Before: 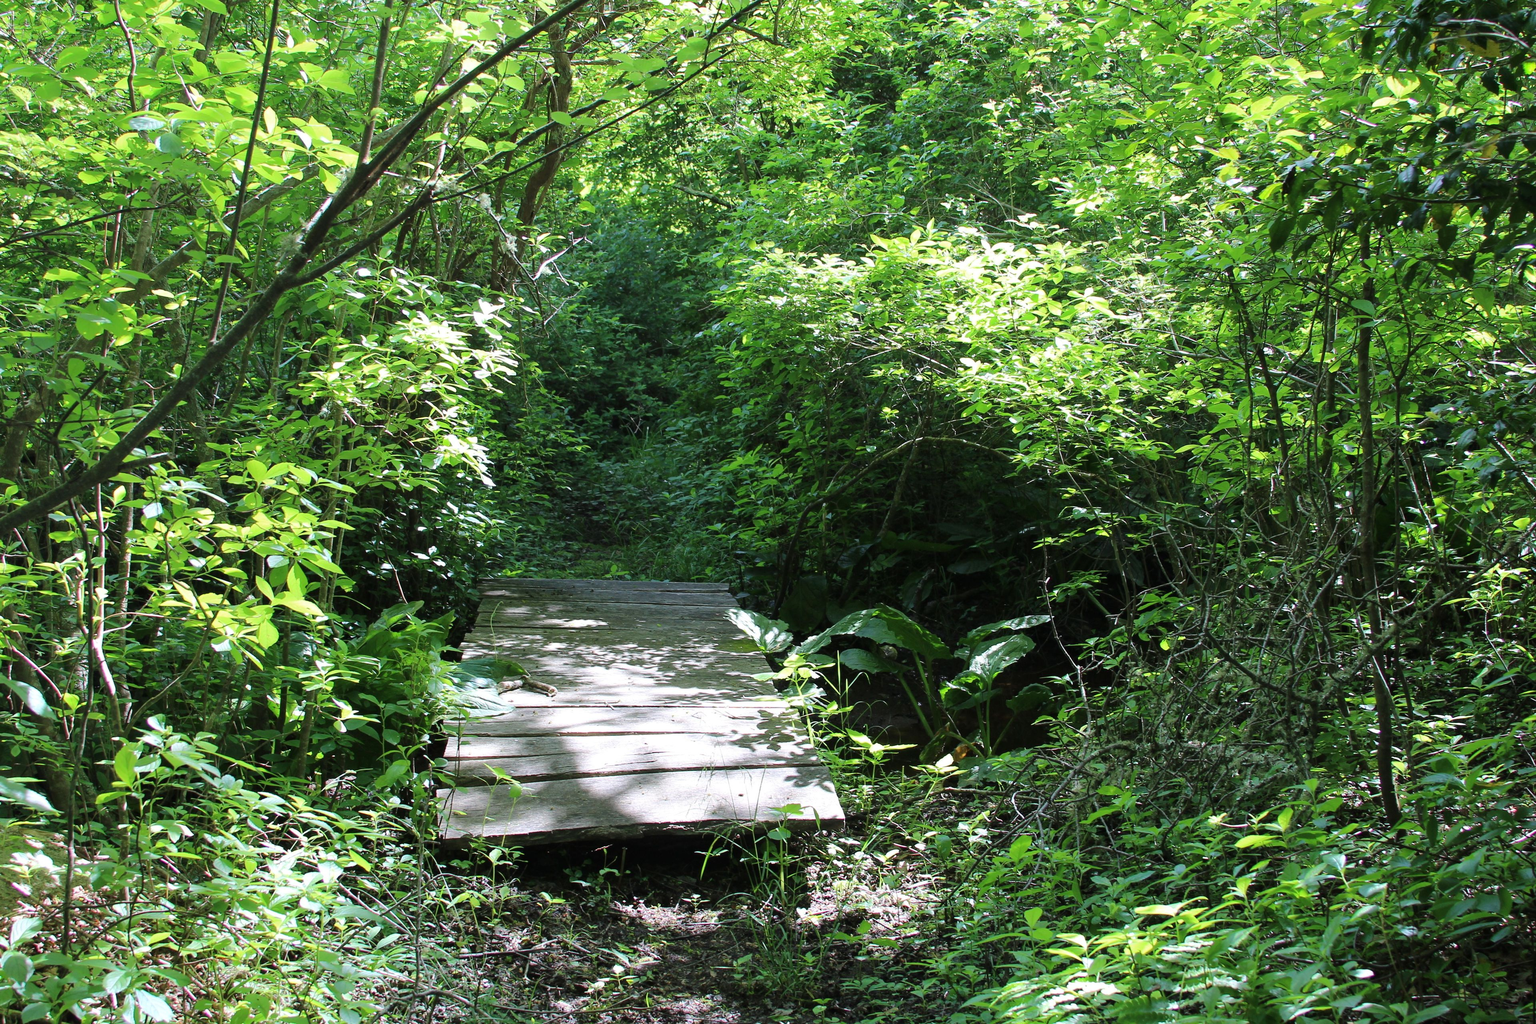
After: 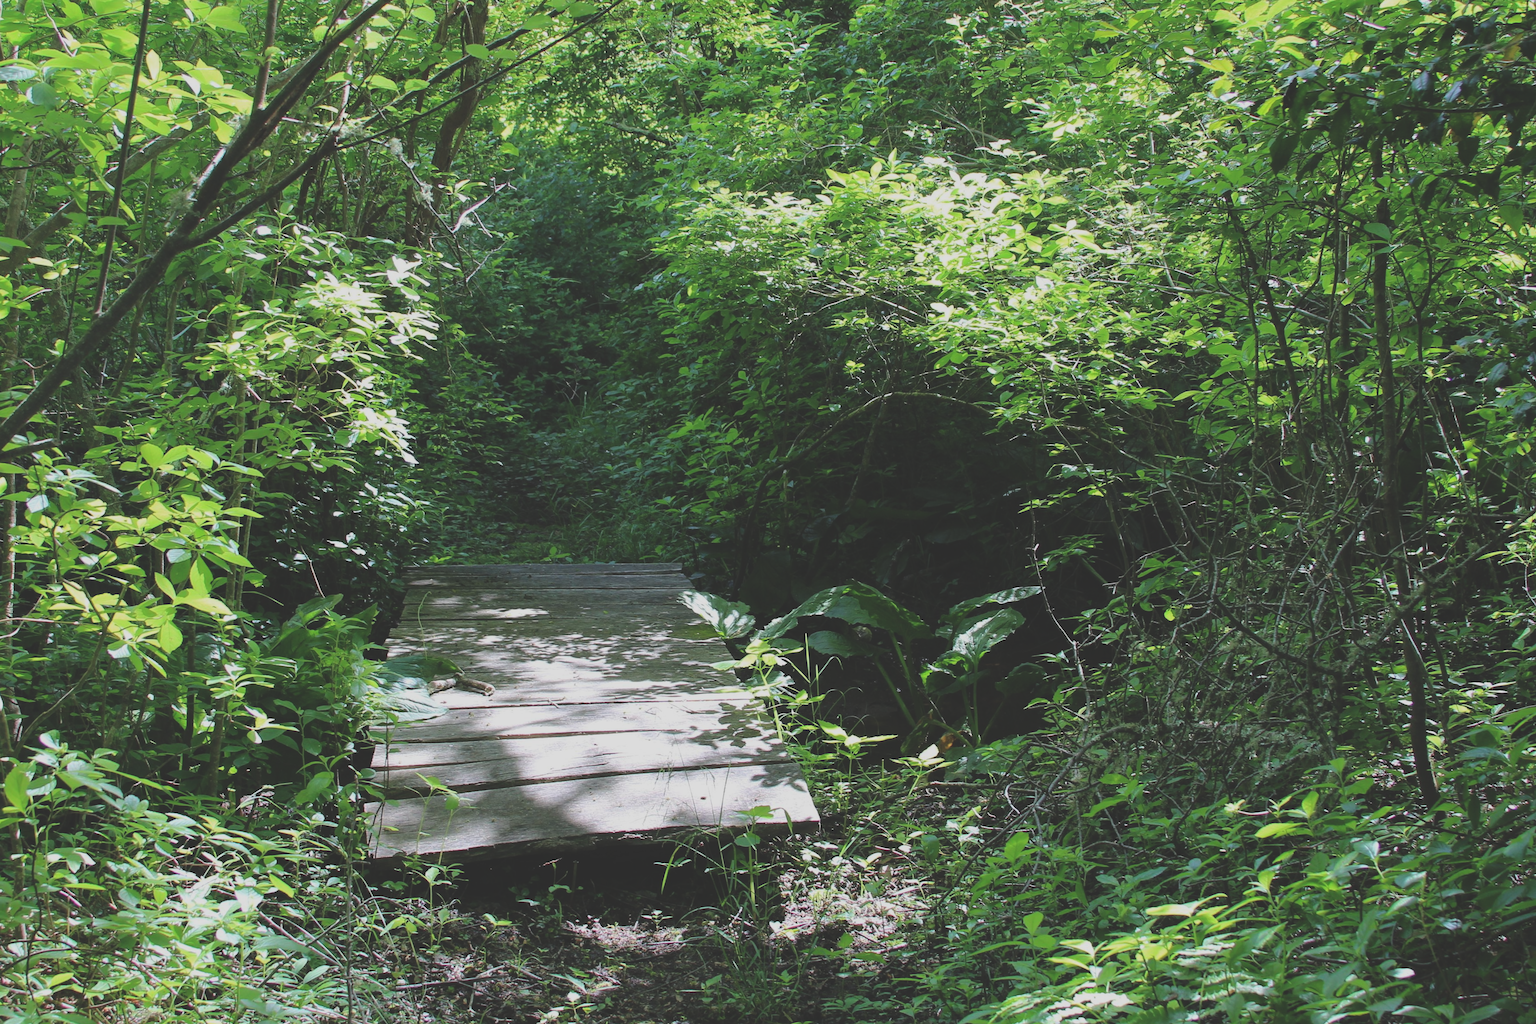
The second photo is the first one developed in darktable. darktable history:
exposure: black level correction -0.036, exposure -0.497 EV, compensate highlight preservation false
crop and rotate: angle 1.96°, left 5.673%, top 5.673%
